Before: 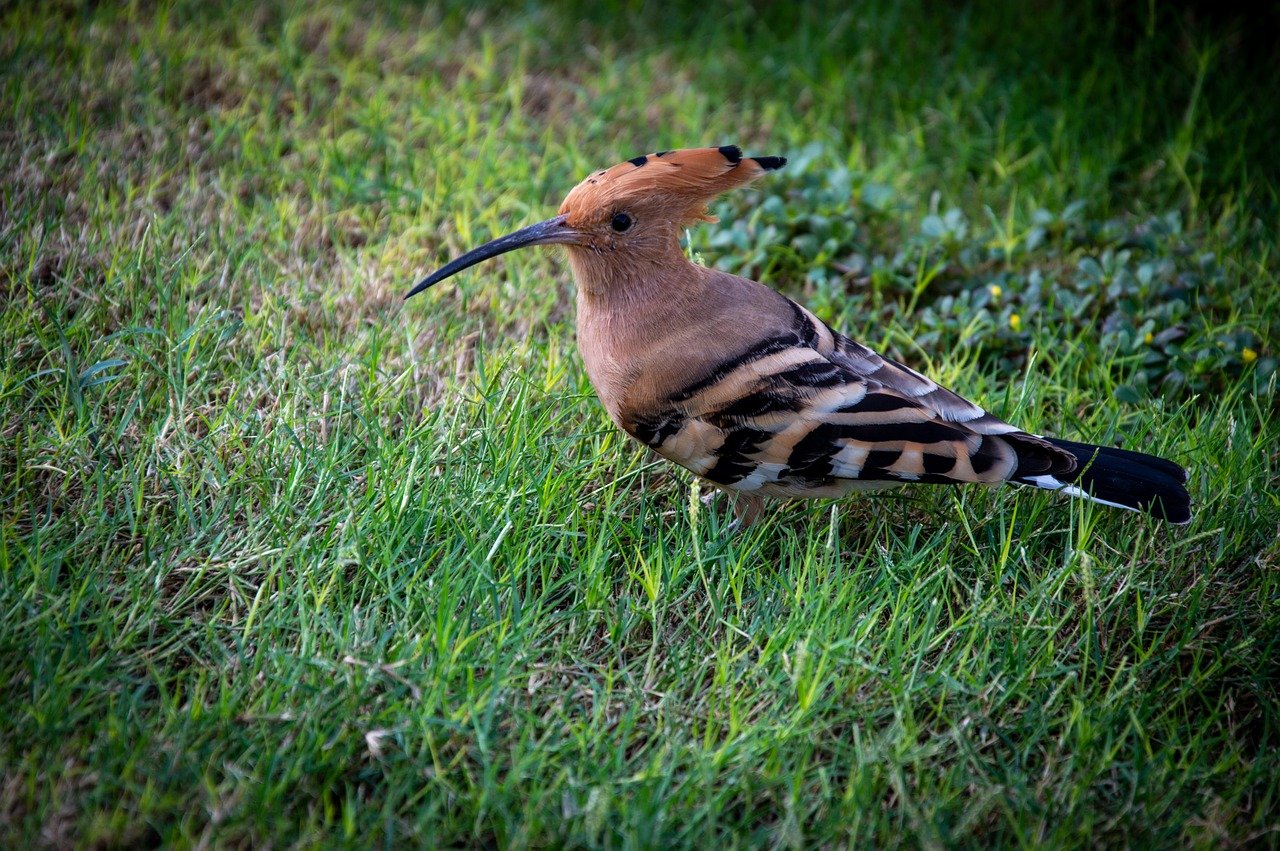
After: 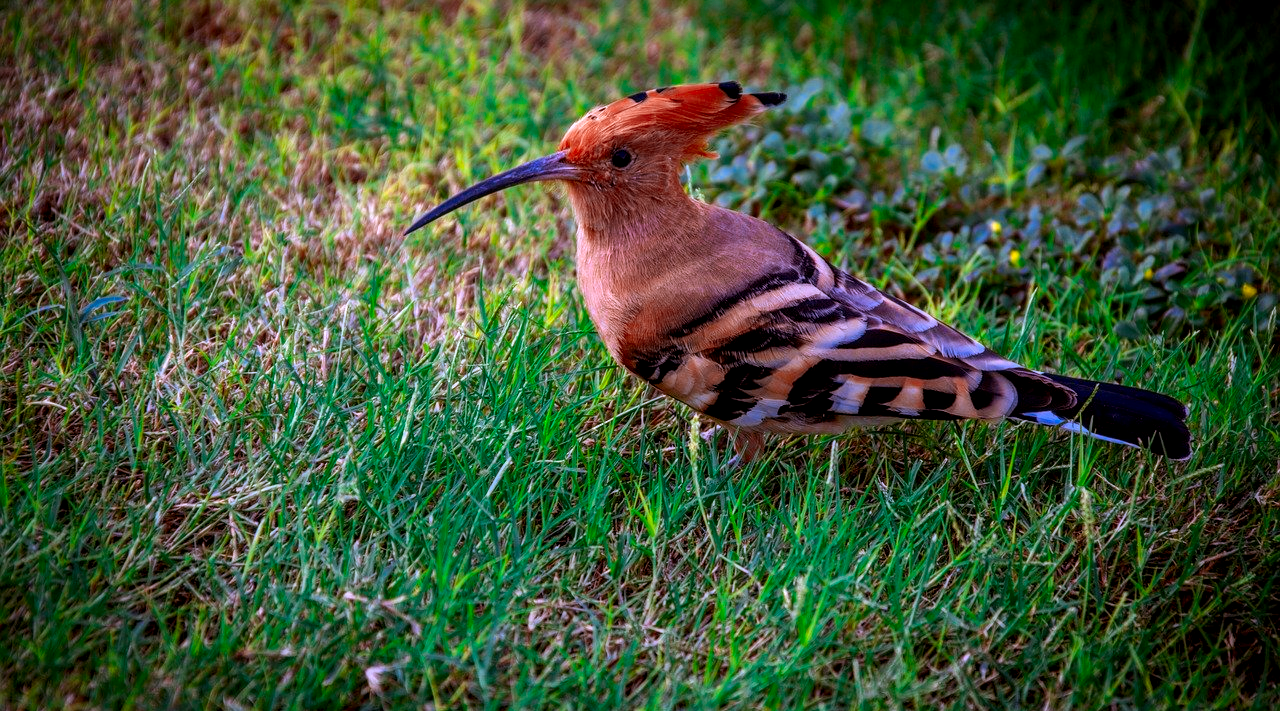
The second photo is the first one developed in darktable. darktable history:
crop: top 7.625%, bottom 8.027%
color calibration: illuminant as shot in camera, x 0.358, y 0.373, temperature 4628.91 K
local contrast: on, module defaults
white balance: red 1.05, blue 1.072
rgb levels: mode RGB, independent channels, levels [[0, 0.5, 1], [0, 0.521, 1], [0, 0.536, 1]]
color zones: curves: ch0 [(0, 0.5) (0.125, 0.4) (0.25, 0.5) (0.375, 0.4) (0.5, 0.4) (0.625, 0.35) (0.75, 0.35) (0.875, 0.5)]; ch1 [(0, 0.35) (0.125, 0.45) (0.25, 0.35) (0.375, 0.35) (0.5, 0.35) (0.625, 0.35) (0.75, 0.45) (0.875, 0.35)]; ch2 [(0, 0.6) (0.125, 0.5) (0.25, 0.5) (0.375, 0.6) (0.5, 0.6) (0.625, 0.5) (0.75, 0.5) (0.875, 0.5)]
shadows and highlights: radius 334.93, shadows 63.48, highlights 6.06, compress 87.7%, highlights color adjustment 39.73%, soften with gaussian
color correction: saturation 1.8
